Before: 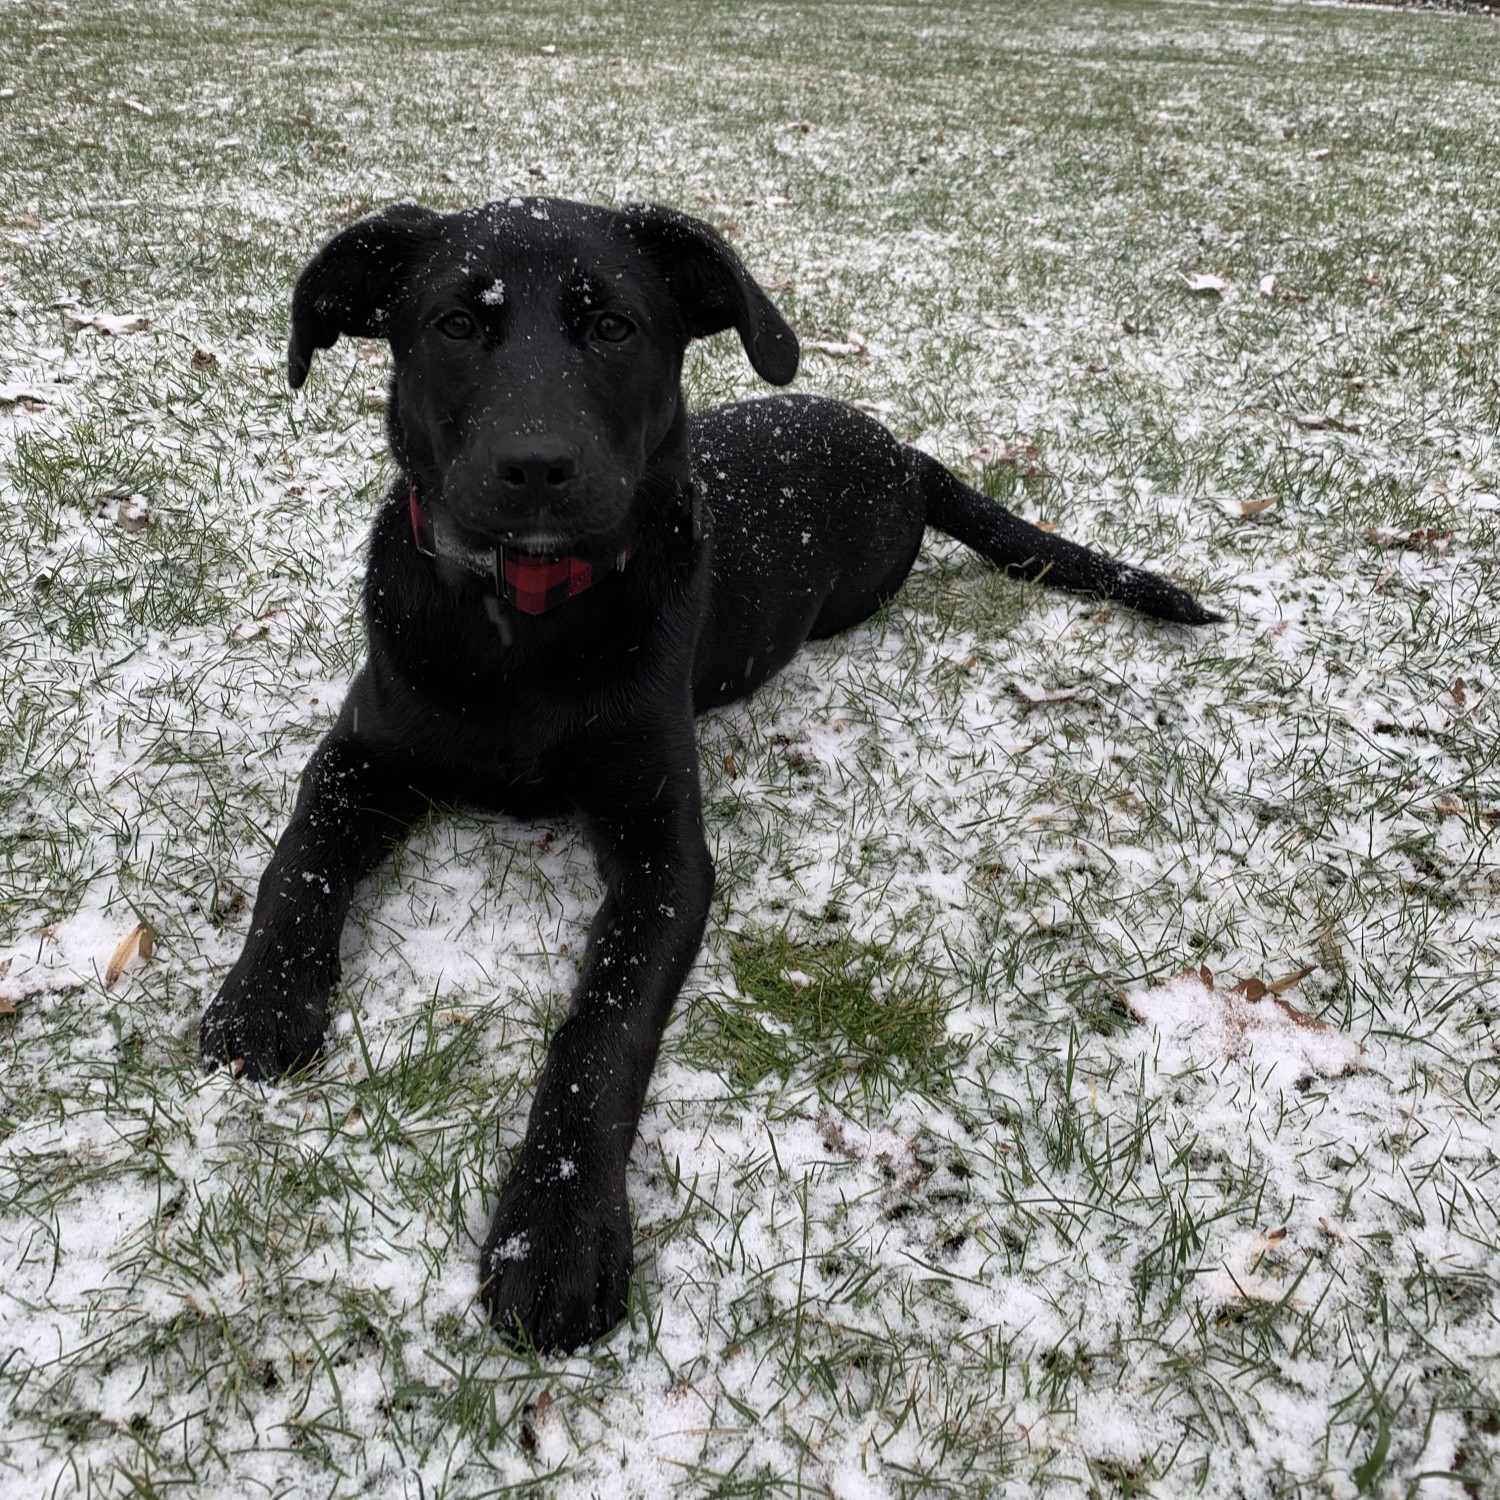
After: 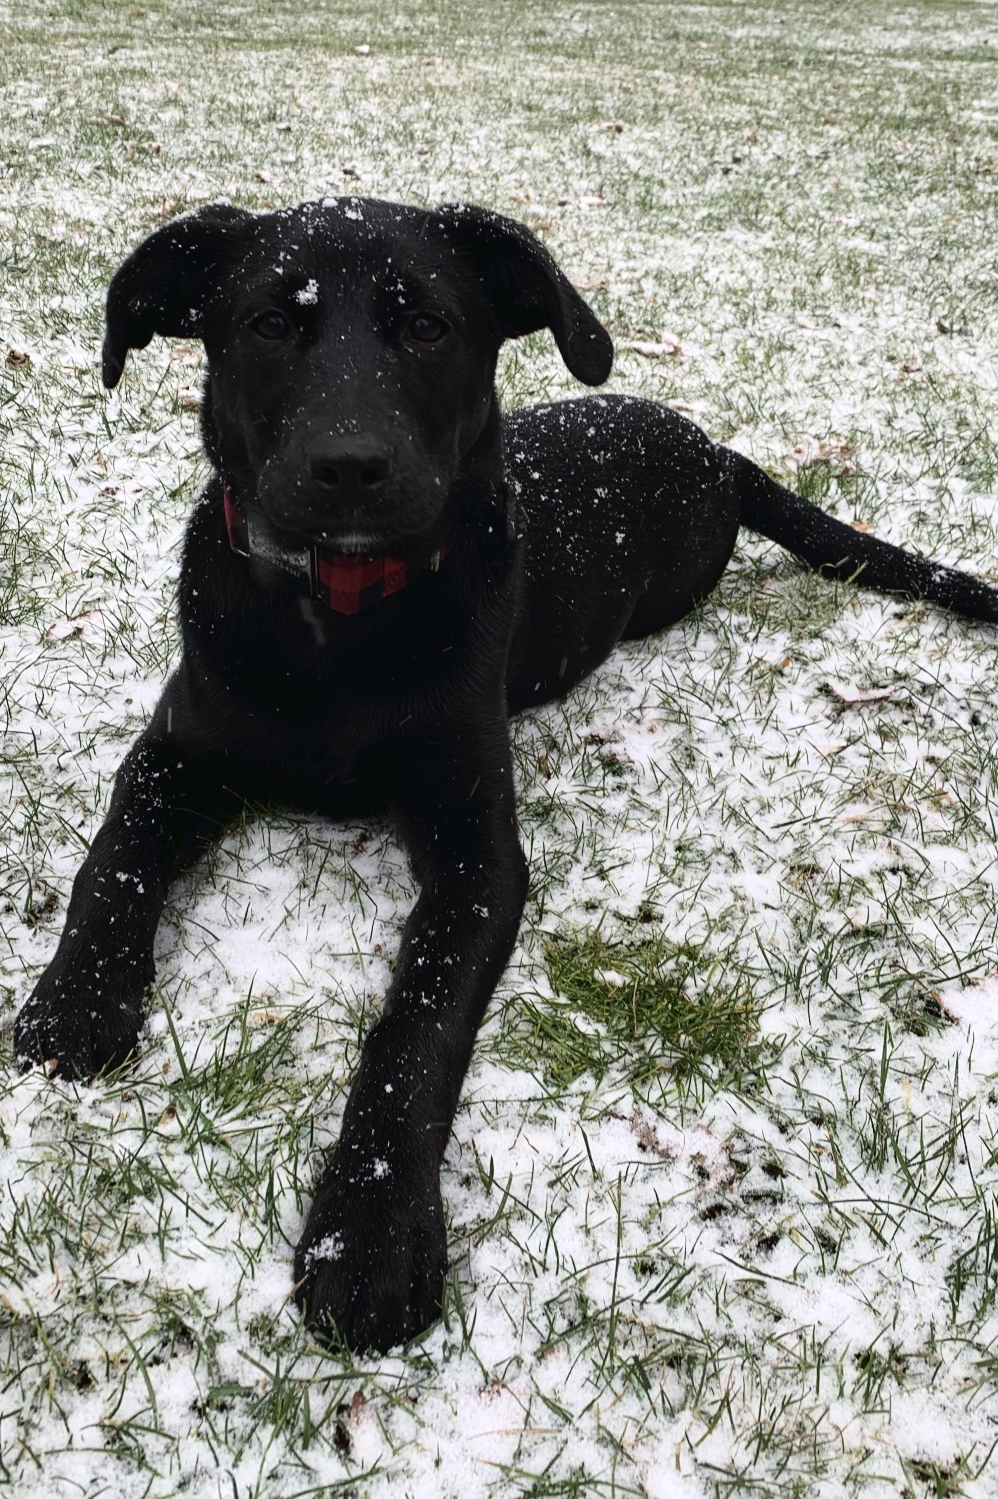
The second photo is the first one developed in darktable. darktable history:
crop and rotate: left 12.447%, right 20.958%
tone curve: curves: ch0 [(0, 0.023) (0.103, 0.087) (0.295, 0.297) (0.445, 0.531) (0.553, 0.665) (0.735, 0.843) (0.994, 1)]; ch1 [(0, 0) (0.414, 0.395) (0.447, 0.447) (0.485, 0.5) (0.512, 0.524) (0.542, 0.581) (0.581, 0.632) (0.646, 0.715) (1, 1)]; ch2 [(0, 0) (0.369, 0.388) (0.449, 0.431) (0.478, 0.471) (0.516, 0.517) (0.579, 0.624) (0.674, 0.775) (1, 1)], color space Lab, linked channels, preserve colors none
